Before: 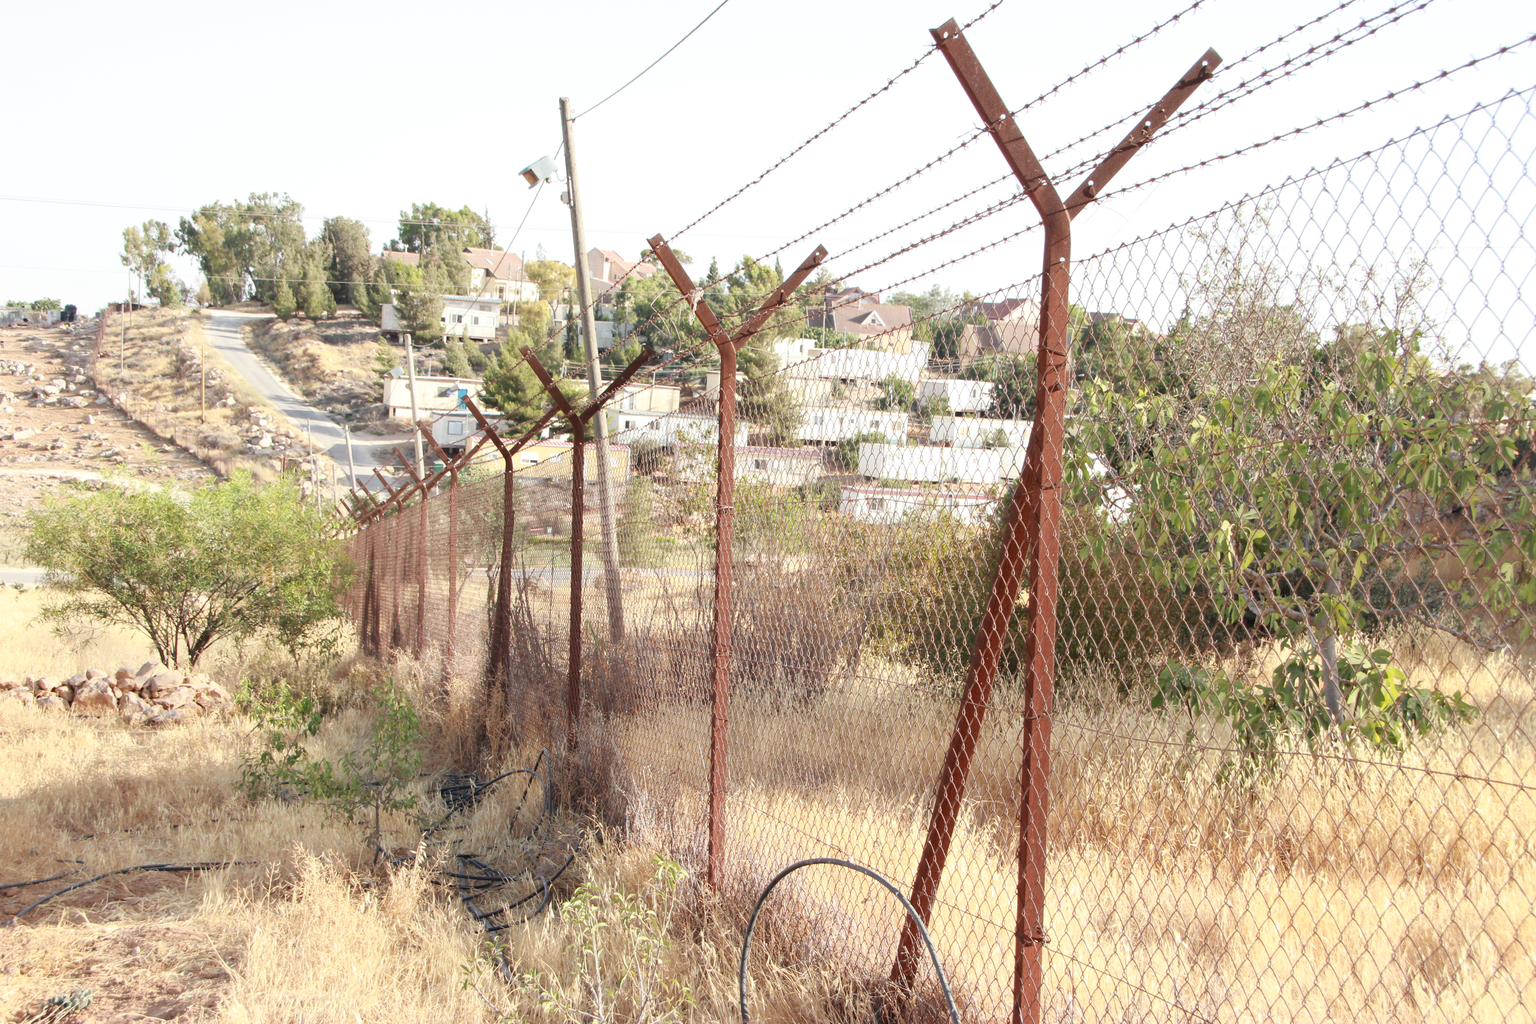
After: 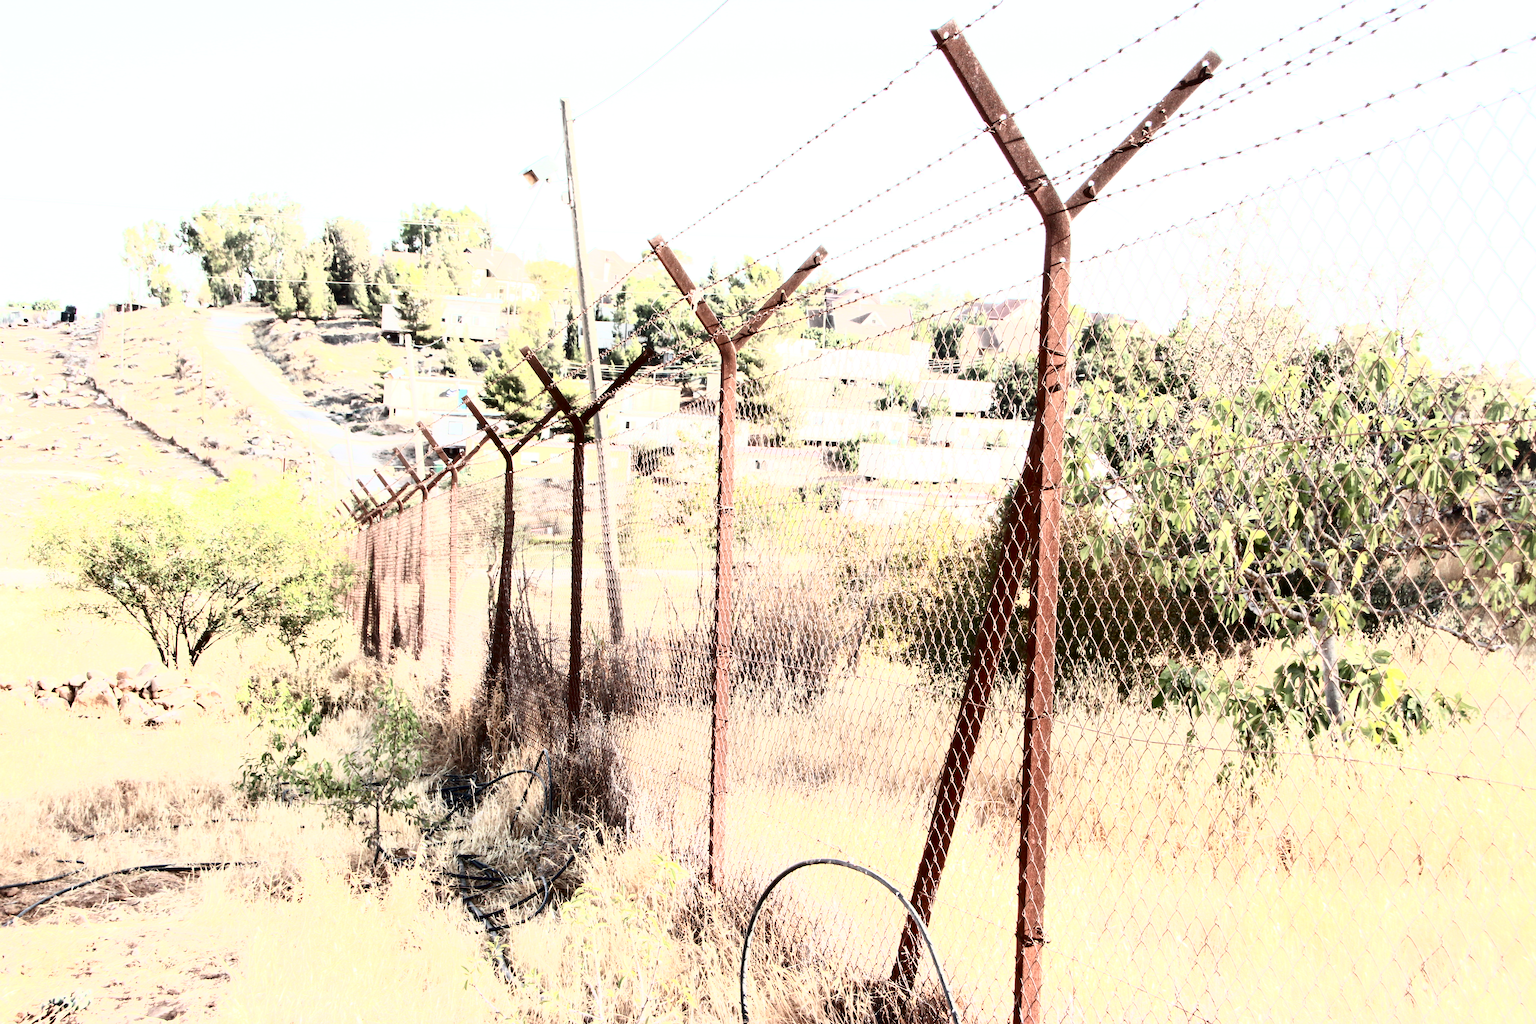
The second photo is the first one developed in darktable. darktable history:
tone curve: curves: ch0 [(0, 0) (0.003, 0) (0.011, 0.001) (0.025, 0.003) (0.044, 0.003) (0.069, 0.006) (0.1, 0.009) (0.136, 0.014) (0.177, 0.029) (0.224, 0.061) (0.277, 0.127) (0.335, 0.218) (0.399, 0.38) (0.468, 0.588) (0.543, 0.809) (0.623, 0.947) (0.709, 0.987) (0.801, 0.99) (0.898, 0.99) (1, 1)], color space Lab, independent channels, preserve colors none
